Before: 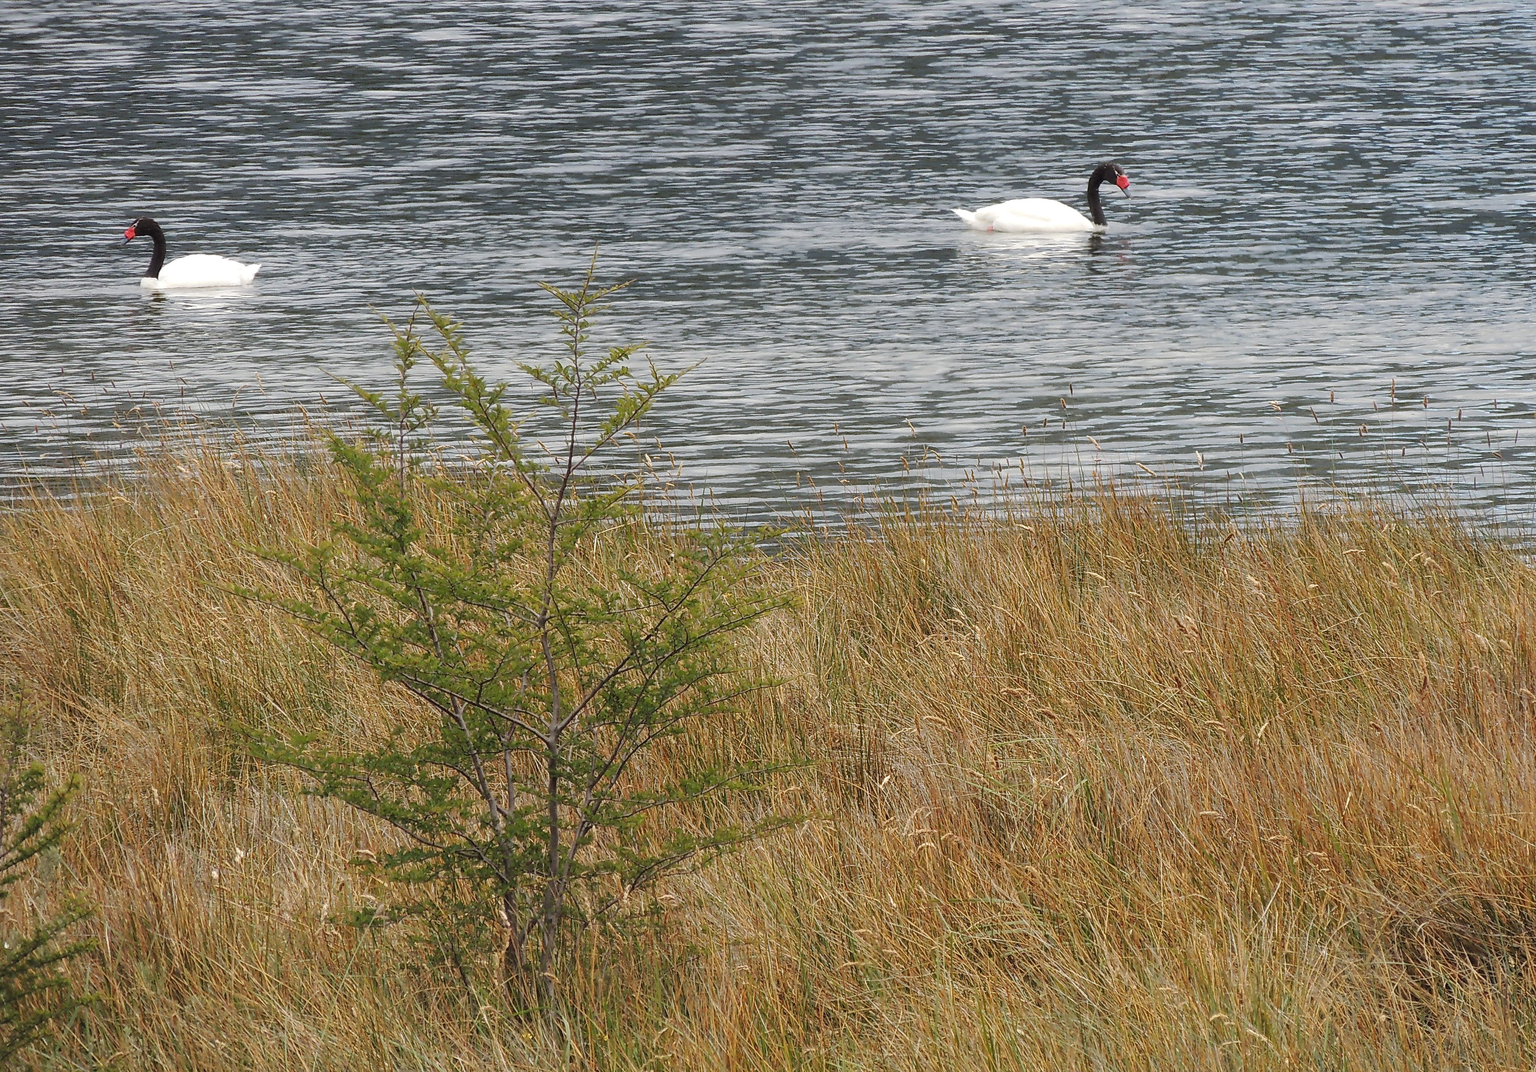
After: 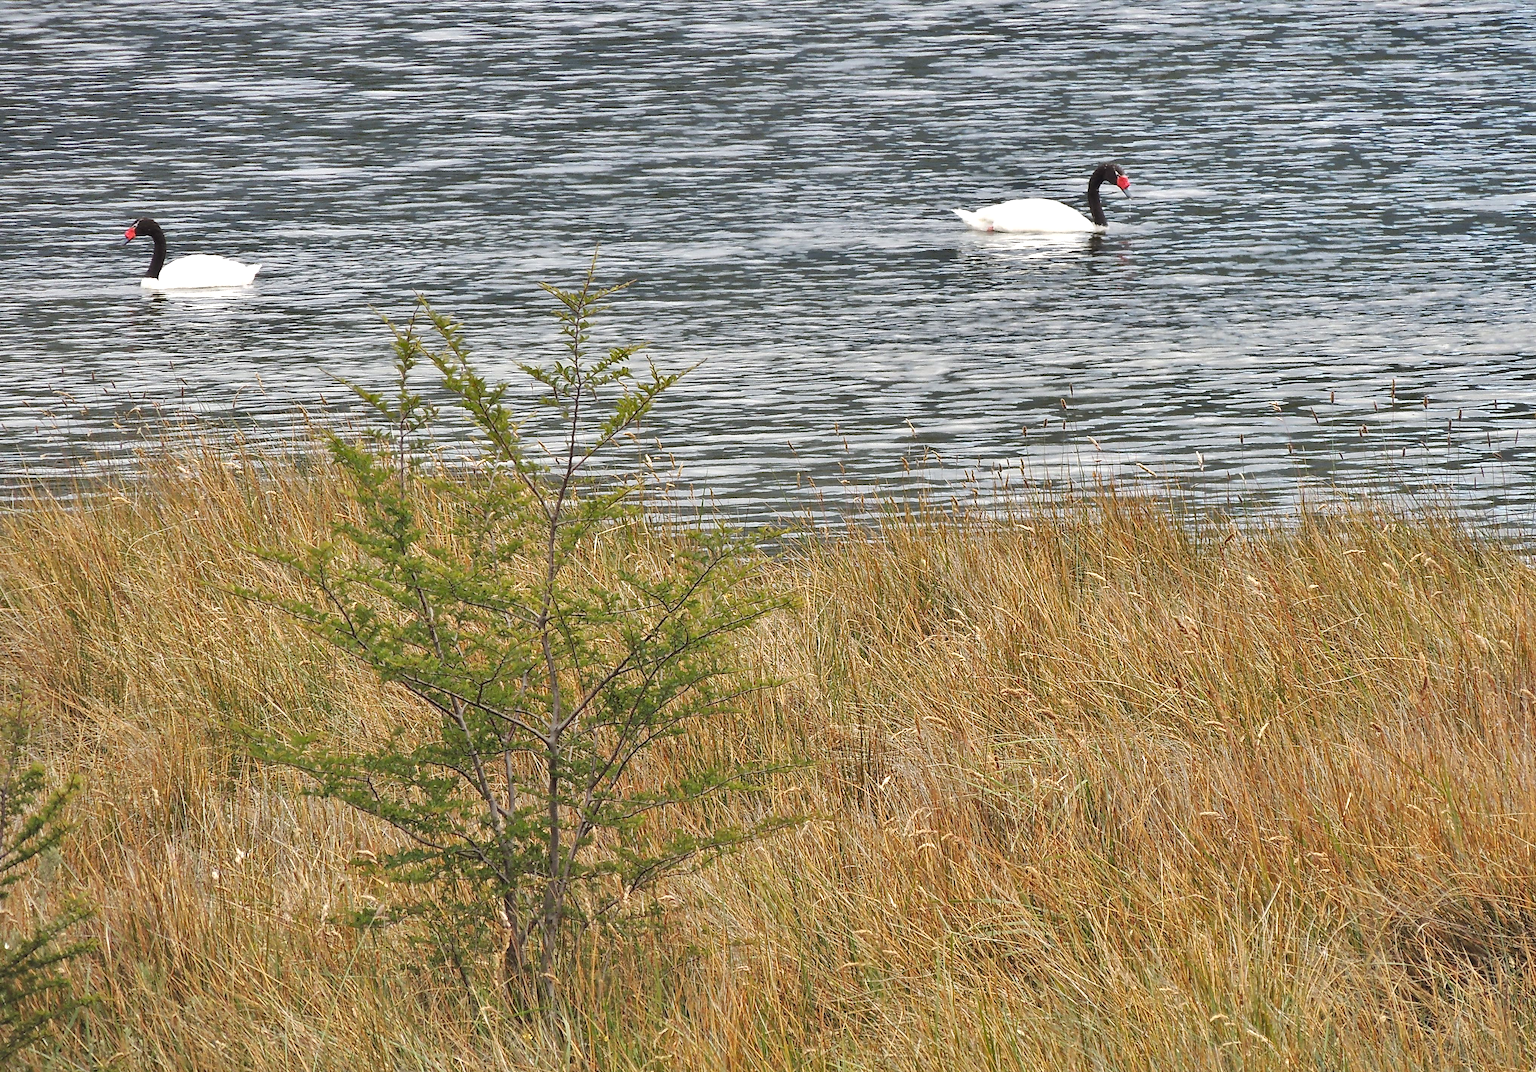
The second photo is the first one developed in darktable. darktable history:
exposure: exposure 0.478 EV, compensate highlight preservation false
shadows and highlights: white point adjustment 0.114, highlights -71.38, soften with gaussian
